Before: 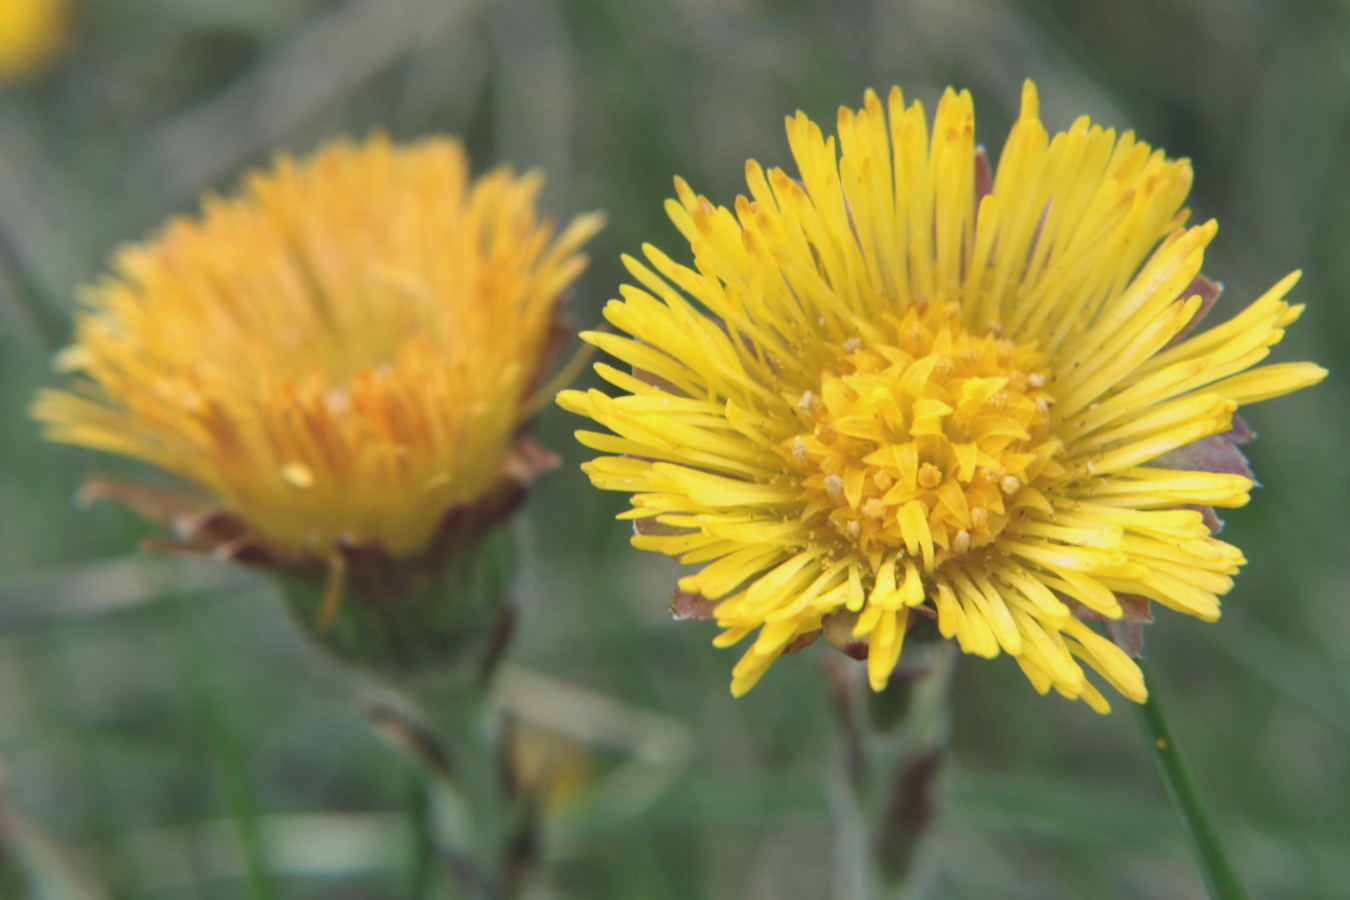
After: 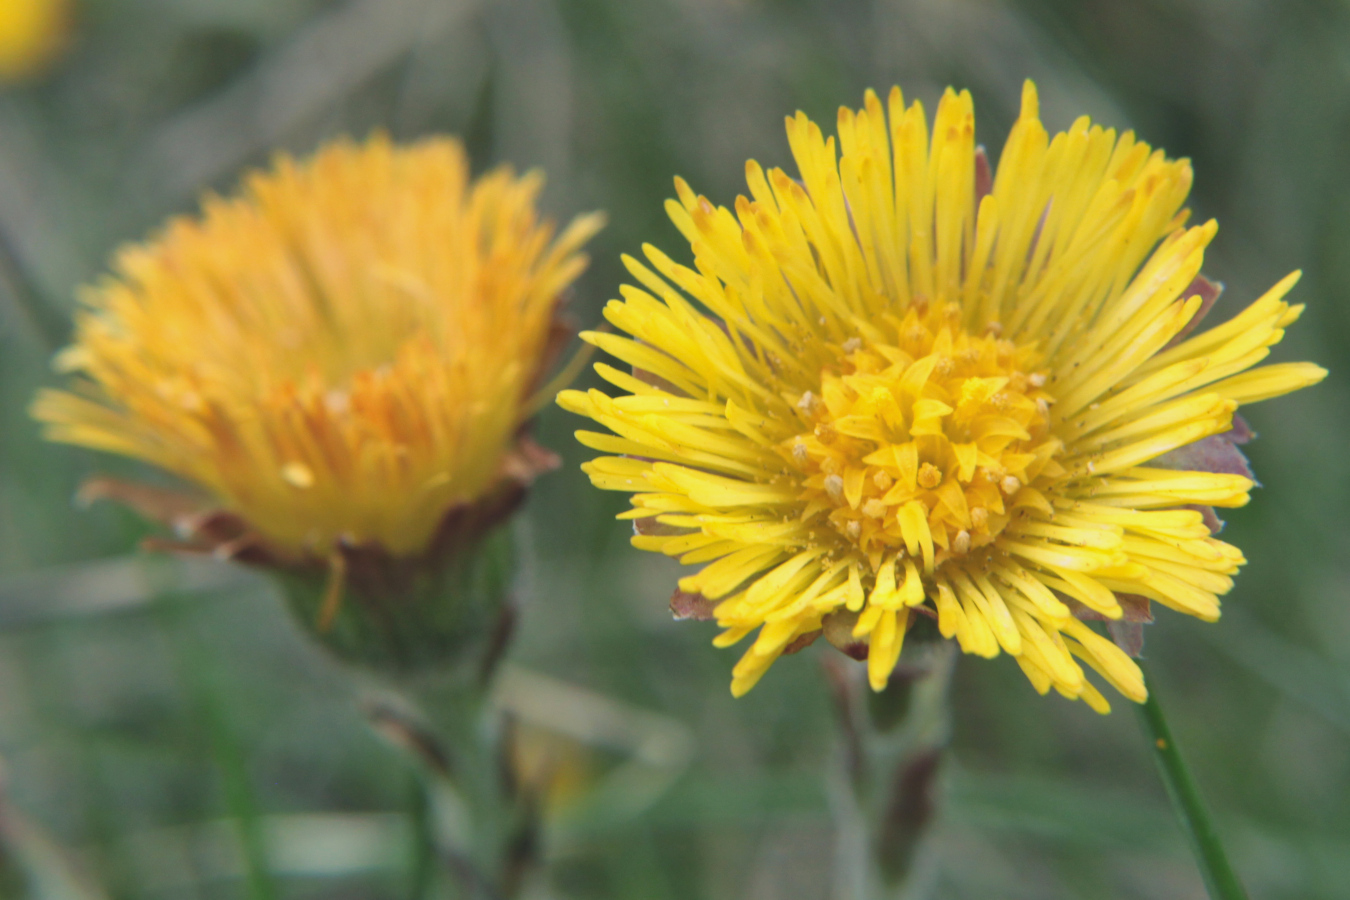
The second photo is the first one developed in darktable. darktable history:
contrast brightness saturation: contrast -0.011, brightness -0.006, saturation 0.032
tone equalizer: mask exposure compensation -0.499 EV
